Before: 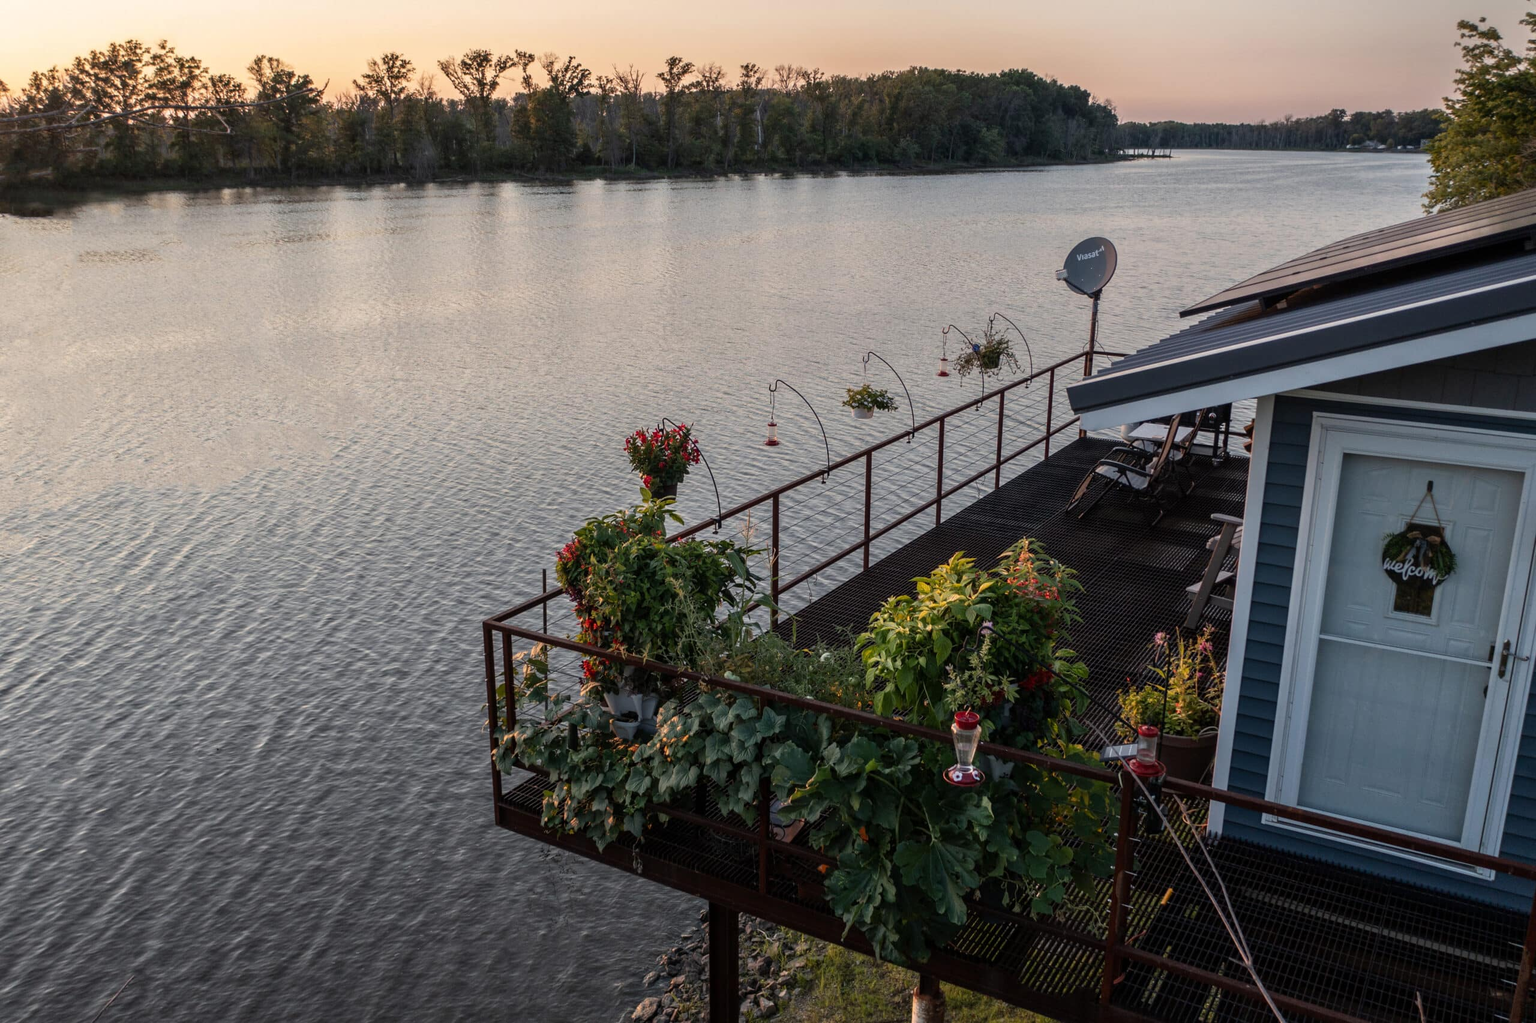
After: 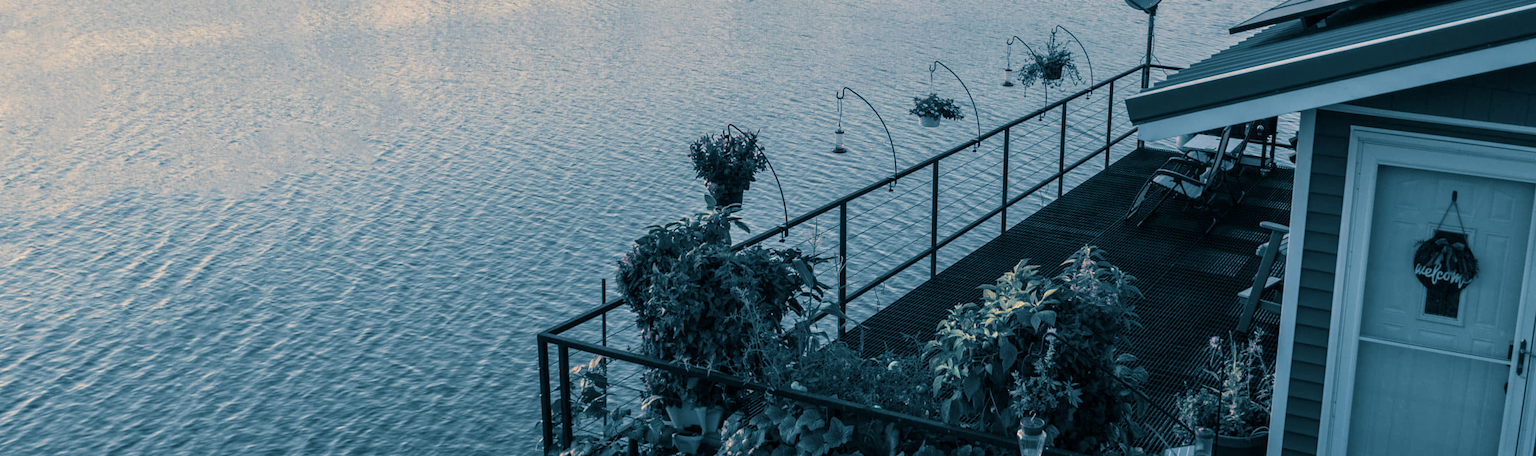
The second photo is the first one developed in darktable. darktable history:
split-toning: shadows › hue 212.4°, balance -70
rotate and perspective: rotation -0.013°, lens shift (vertical) -0.027, lens shift (horizontal) 0.178, crop left 0.016, crop right 0.989, crop top 0.082, crop bottom 0.918
crop and rotate: top 26.056%, bottom 25.543%
